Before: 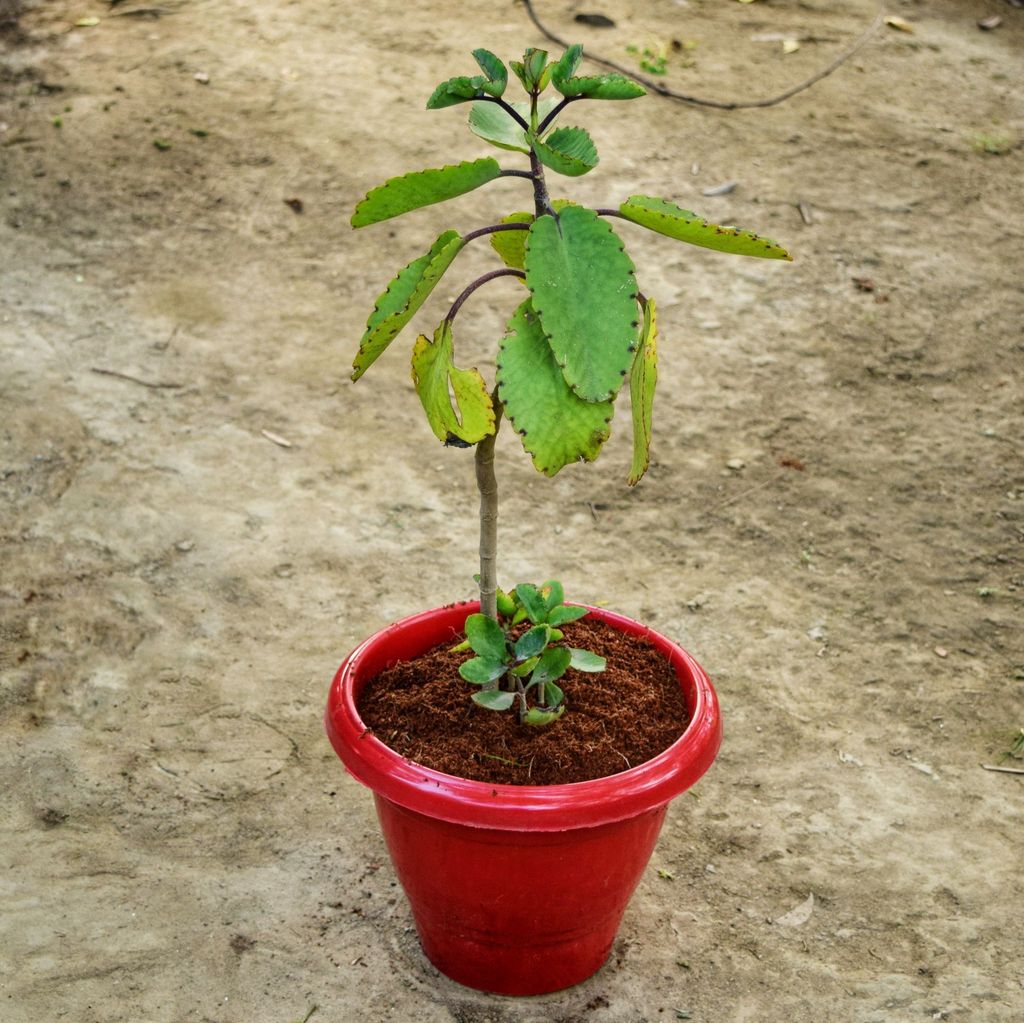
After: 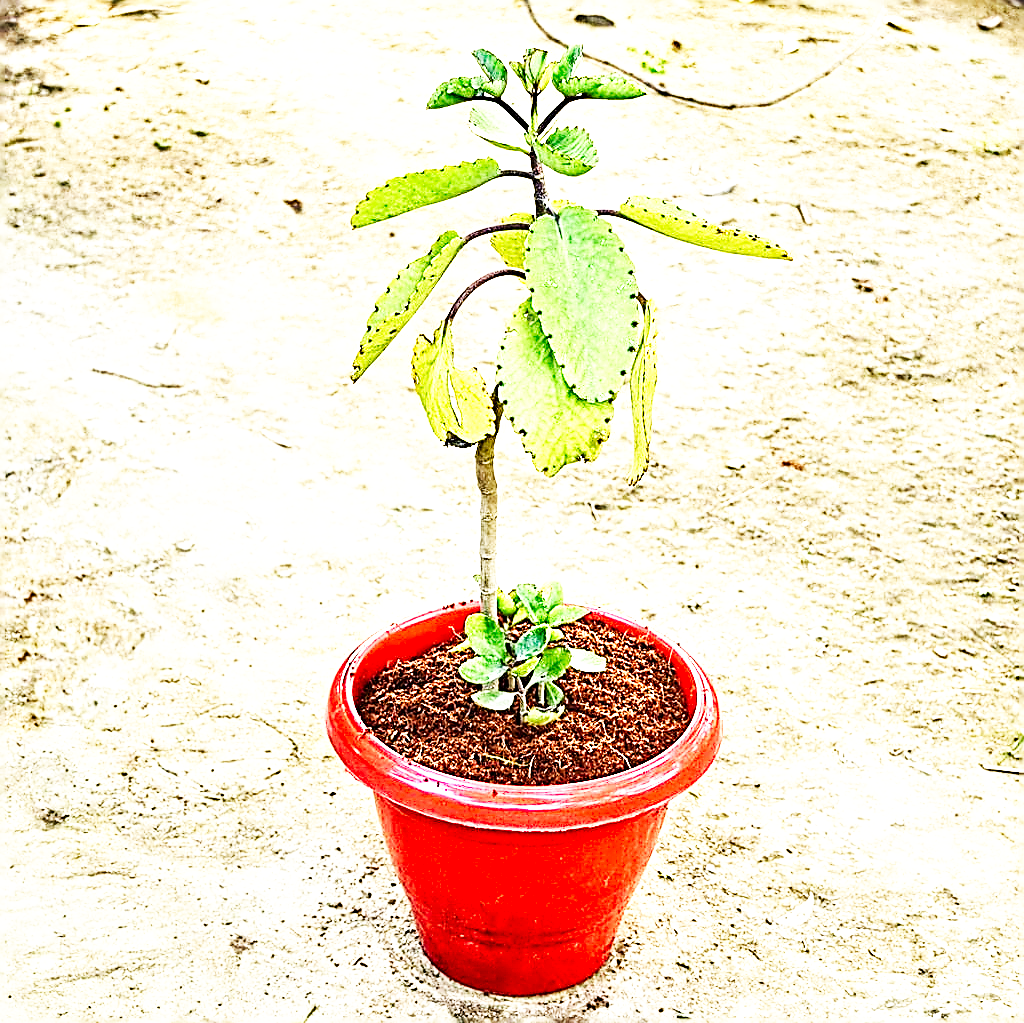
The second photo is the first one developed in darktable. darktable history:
exposure: black level correction 0, exposure 1.182 EV, compensate highlight preservation false
sharpen: amount 1.985
base curve: curves: ch0 [(0, 0) (0.007, 0.004) (0.027, 0.03) (0.046, 0.07) (0.207, 0.54) (0.442, 0.872) (0.673, 0.972) (1, 1)], preserve colors none
local contrast: mode bilateral grid, contrast 28, coarseness 17, detail 115%, midtone range 0.2
